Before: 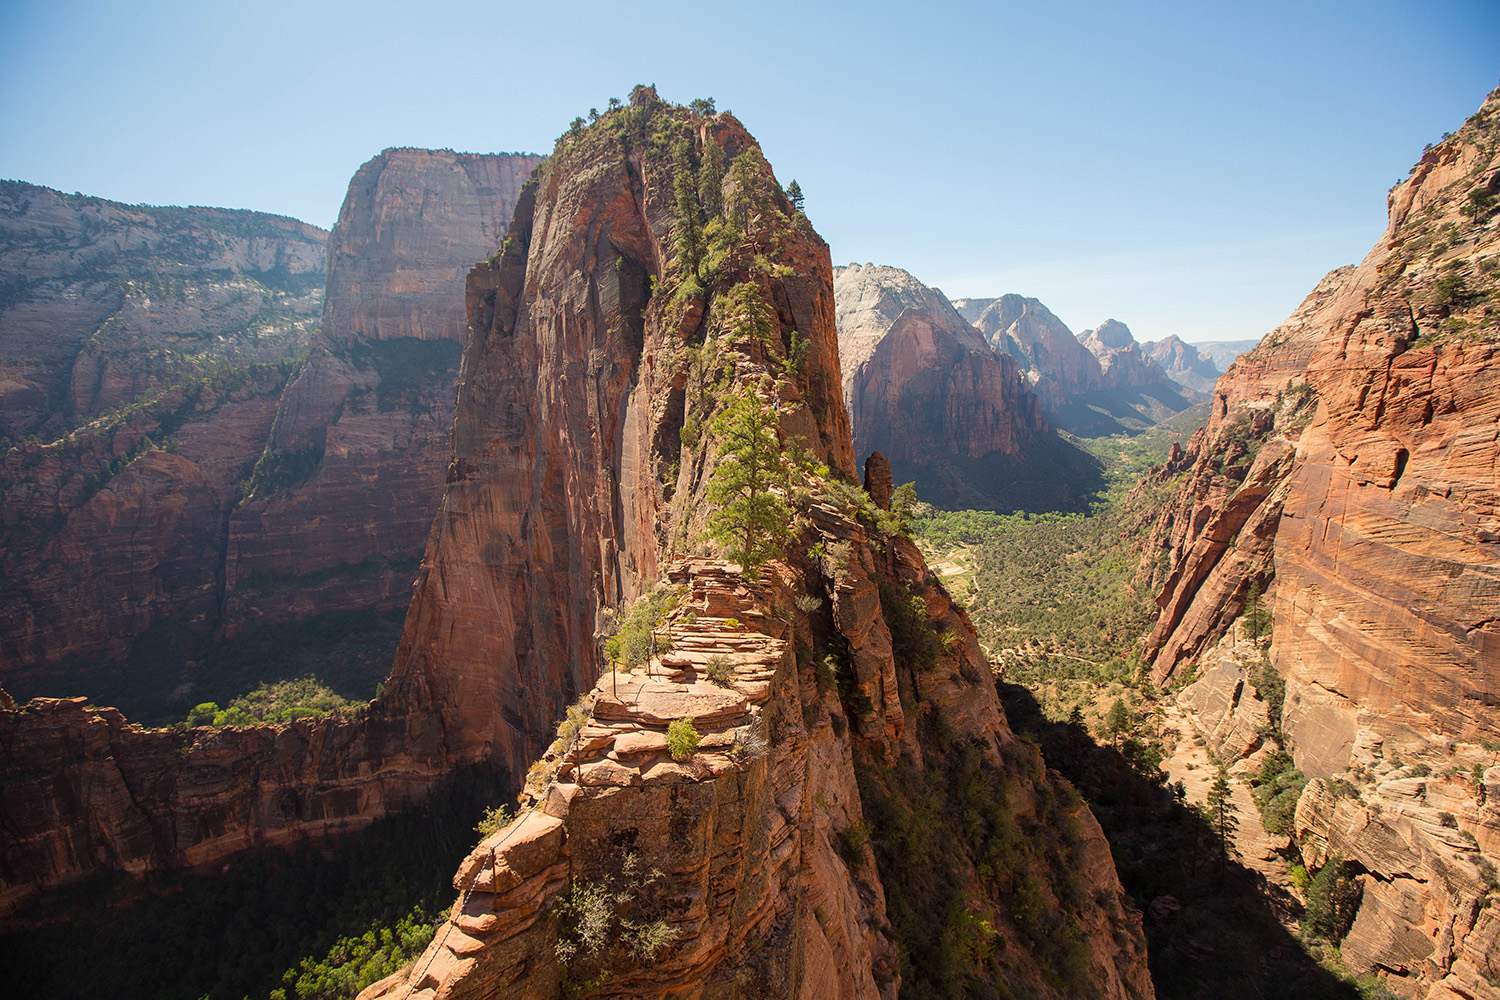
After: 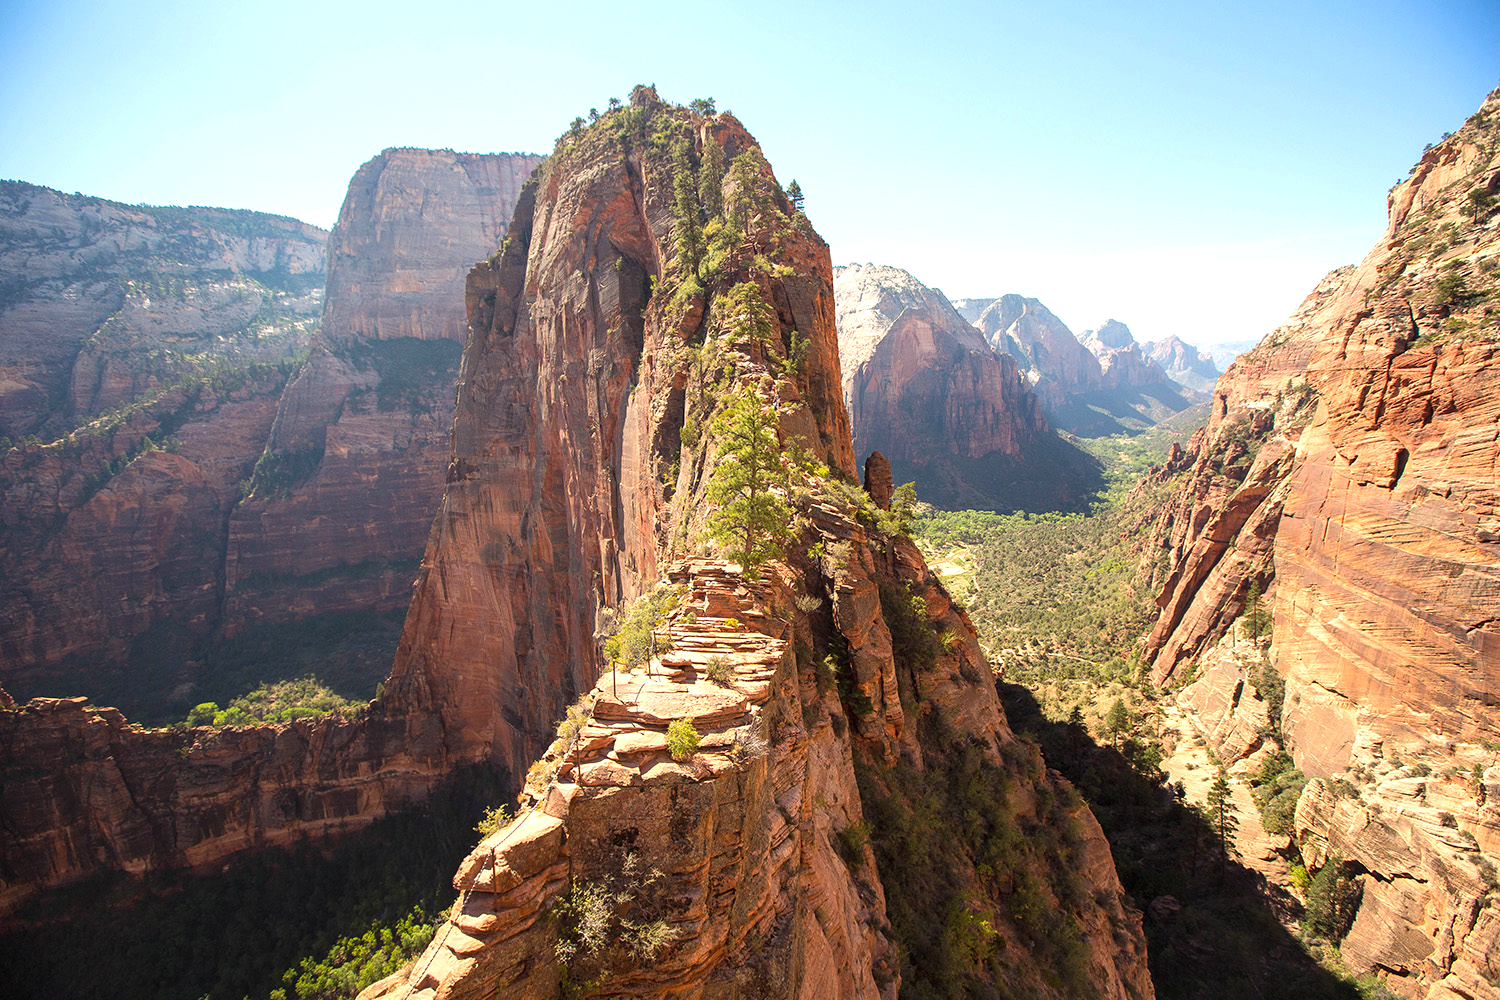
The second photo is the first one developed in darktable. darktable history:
contrast equalizer: octaves 7, y [[0.5 ×6], [0.5 ×6], [0.5, 0.5, 0.501, 0.545, 0.707, 0.863], [0 ×6], [0 ×6]]
exposure: black level correction 0, exposure 0.693 EV, compensate highlight preservation false
tone equalizer: edges refinement/feathering 500, mask exposure compensation -1.57 EV, preserve details no
